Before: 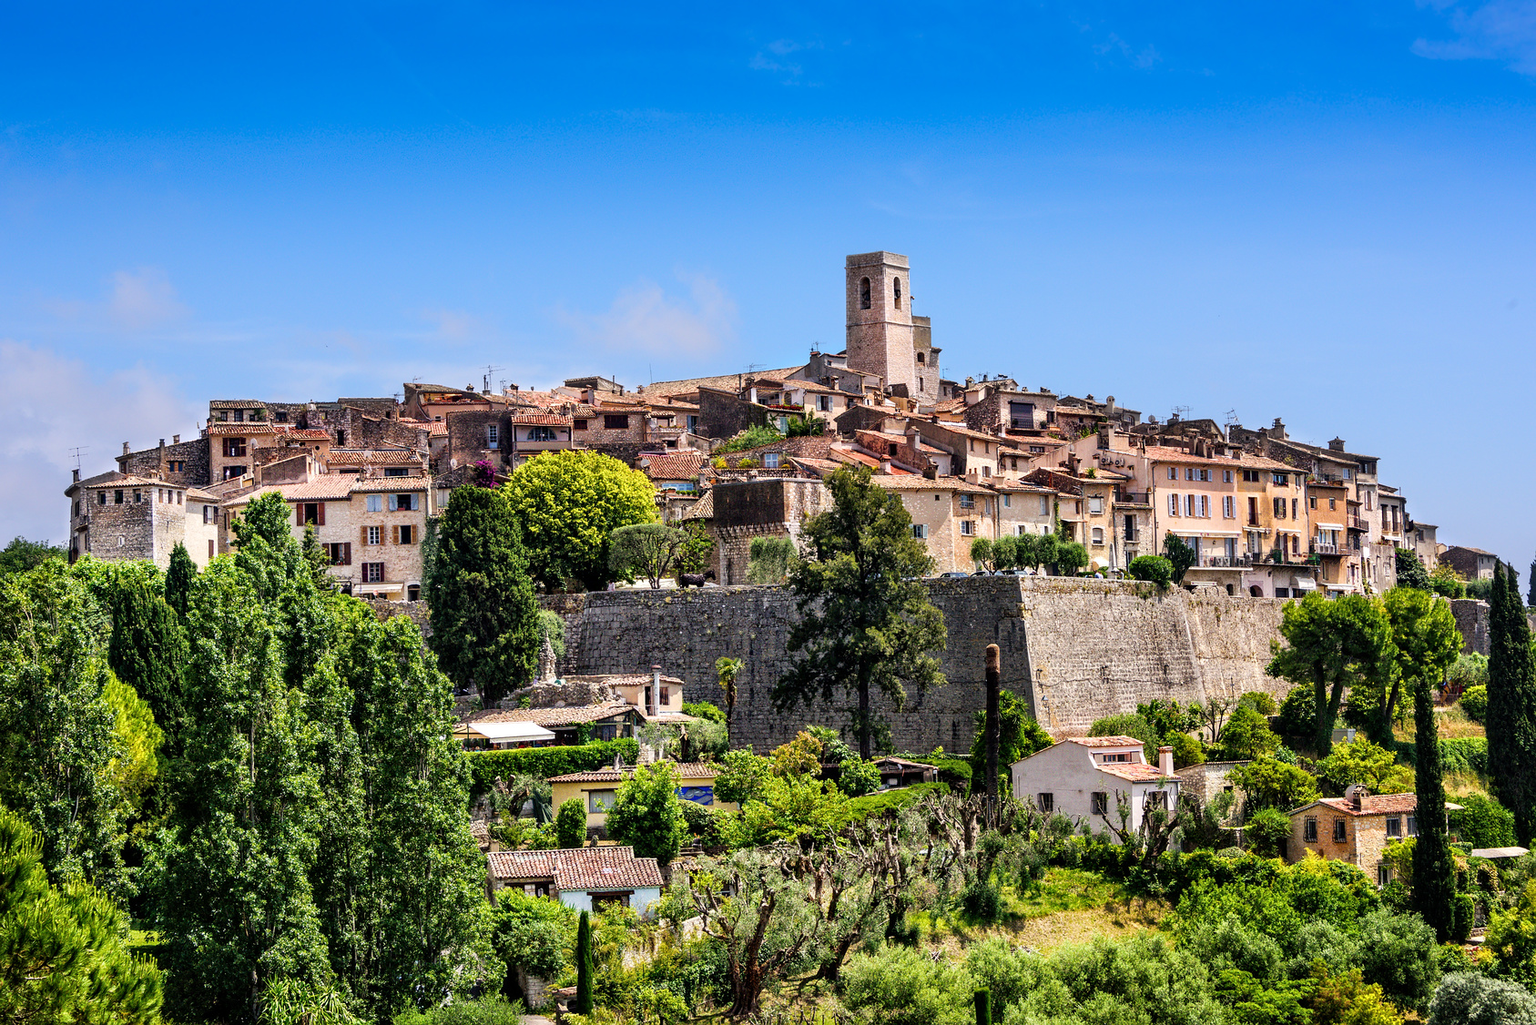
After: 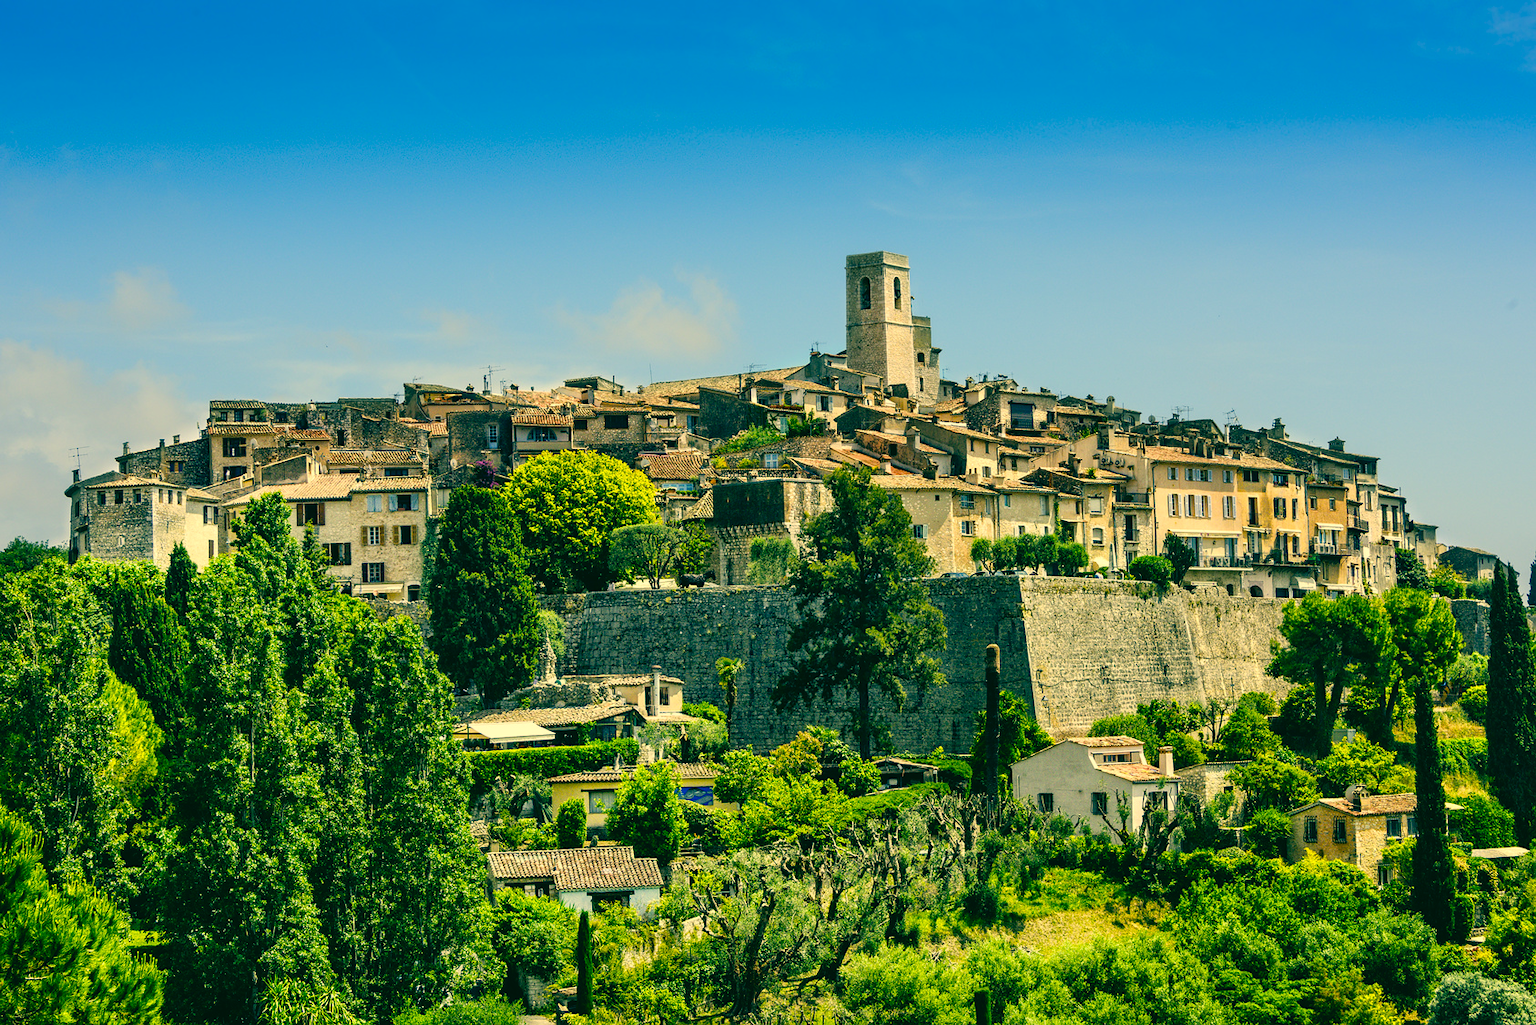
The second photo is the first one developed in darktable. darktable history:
color correction: highlights a* 1.83, highlights b* 34.02, shadows a* -36.68, shadows b* -5.48
